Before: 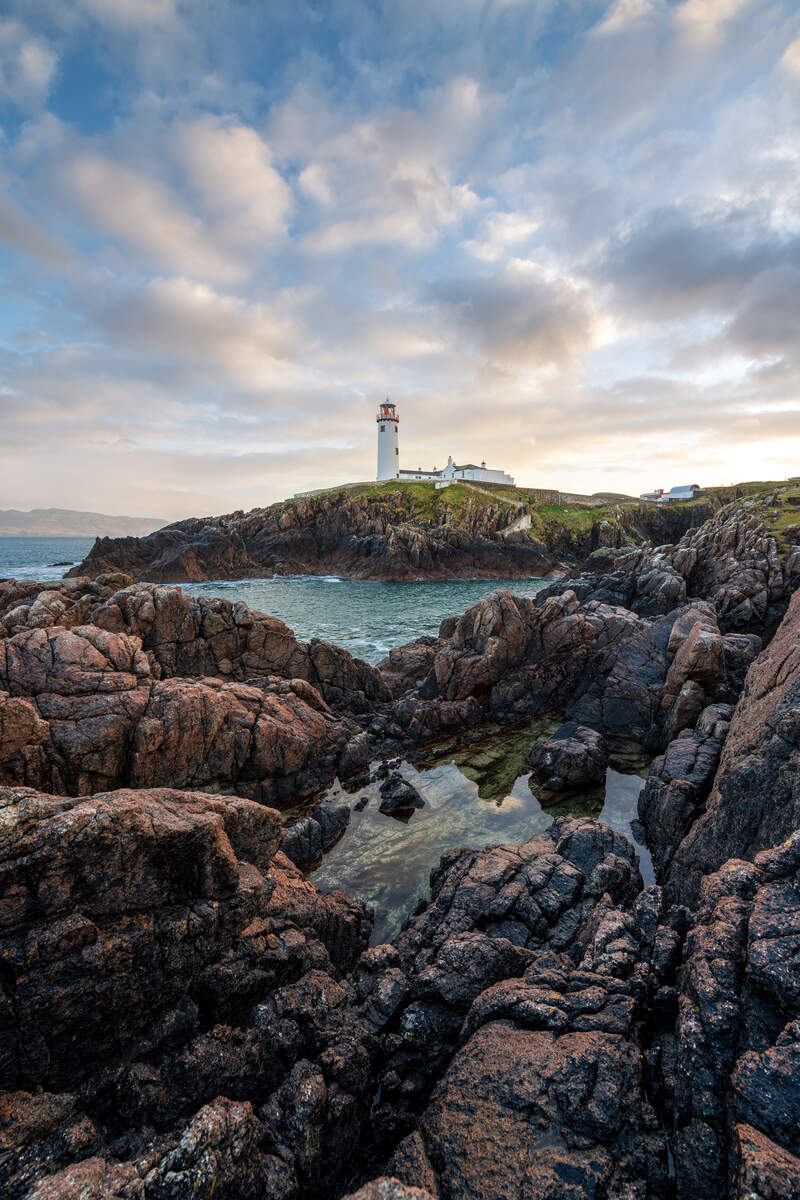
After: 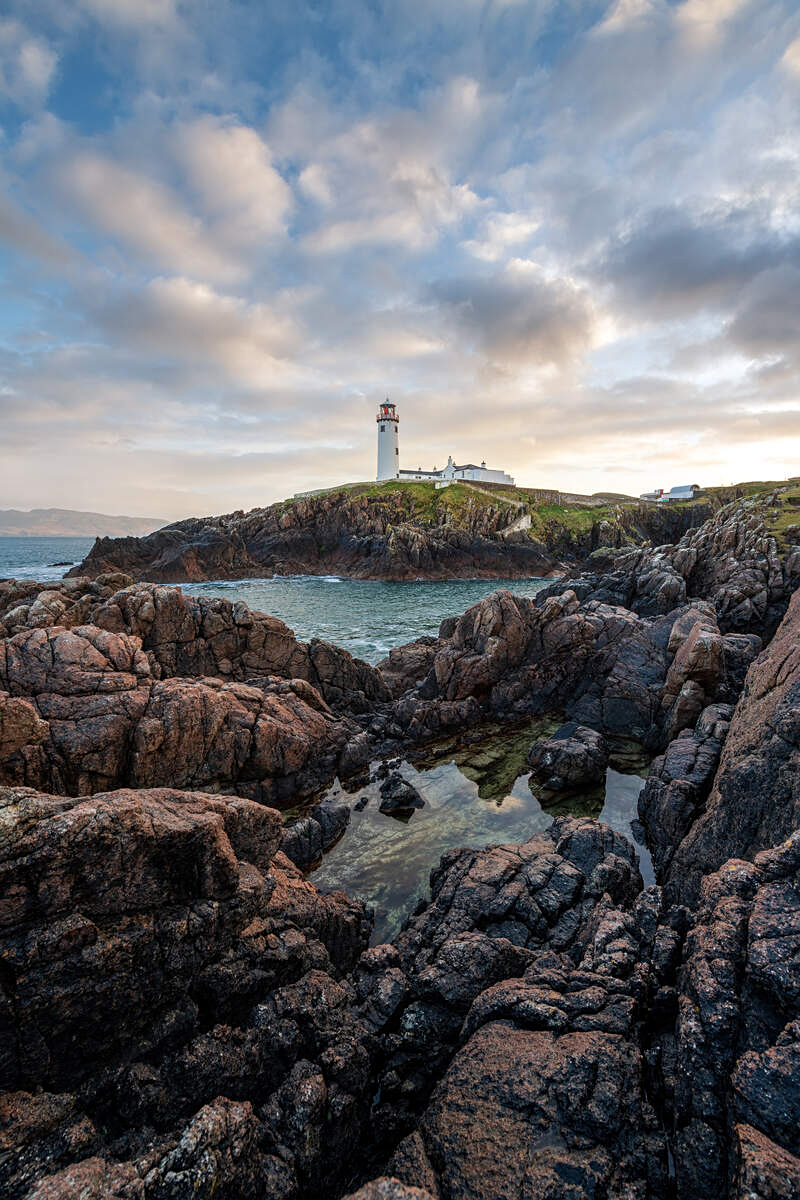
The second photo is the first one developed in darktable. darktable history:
sharpen: amount 0.2
shadows and highlights: shadows 20.91, highlights -35.45, soften with gaussian
graduated density: rotation -180°, offset 27.42
